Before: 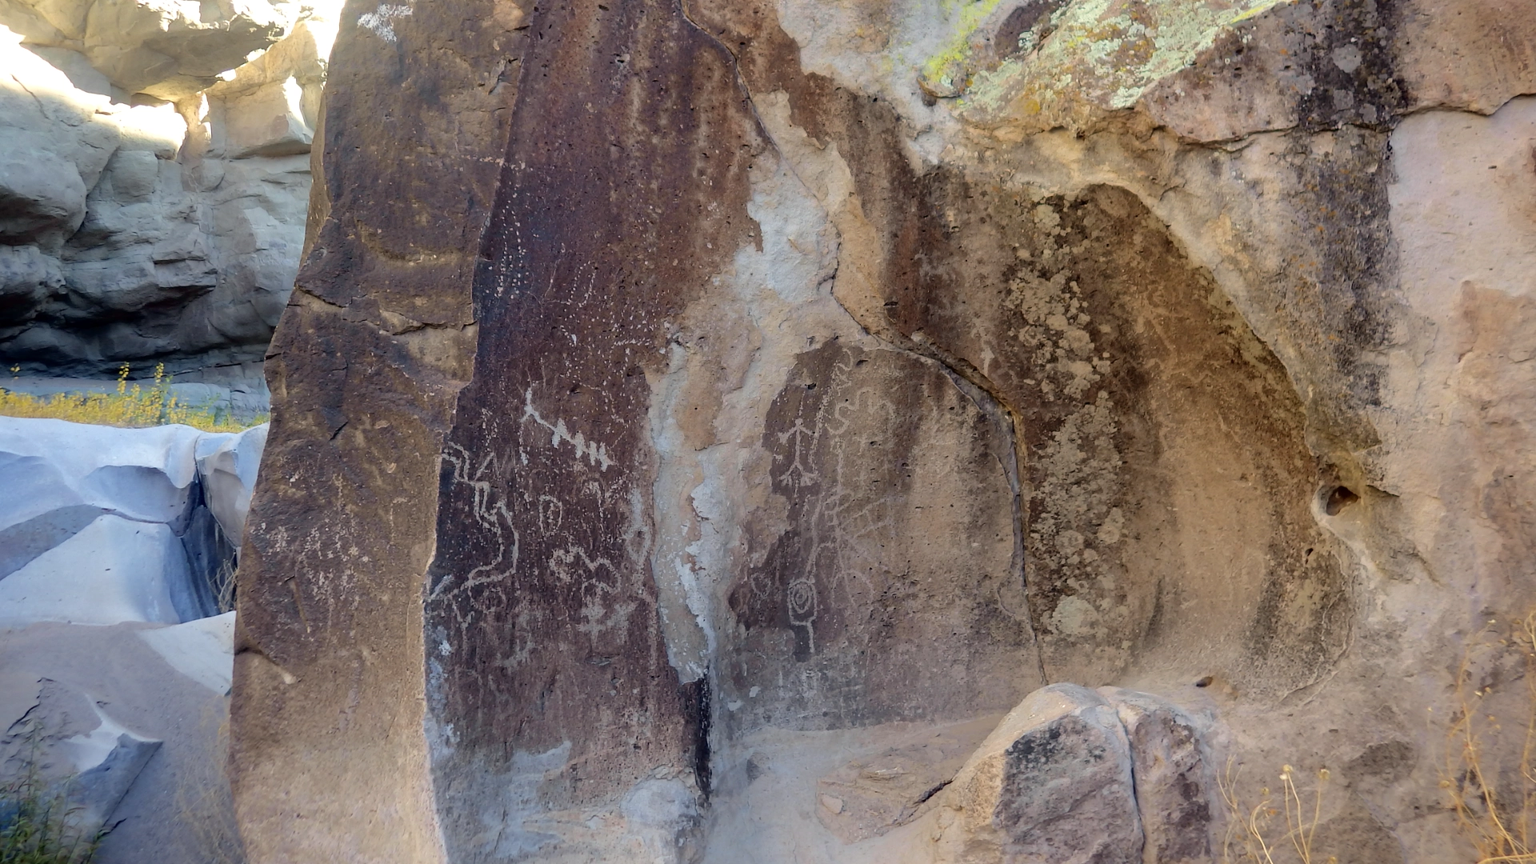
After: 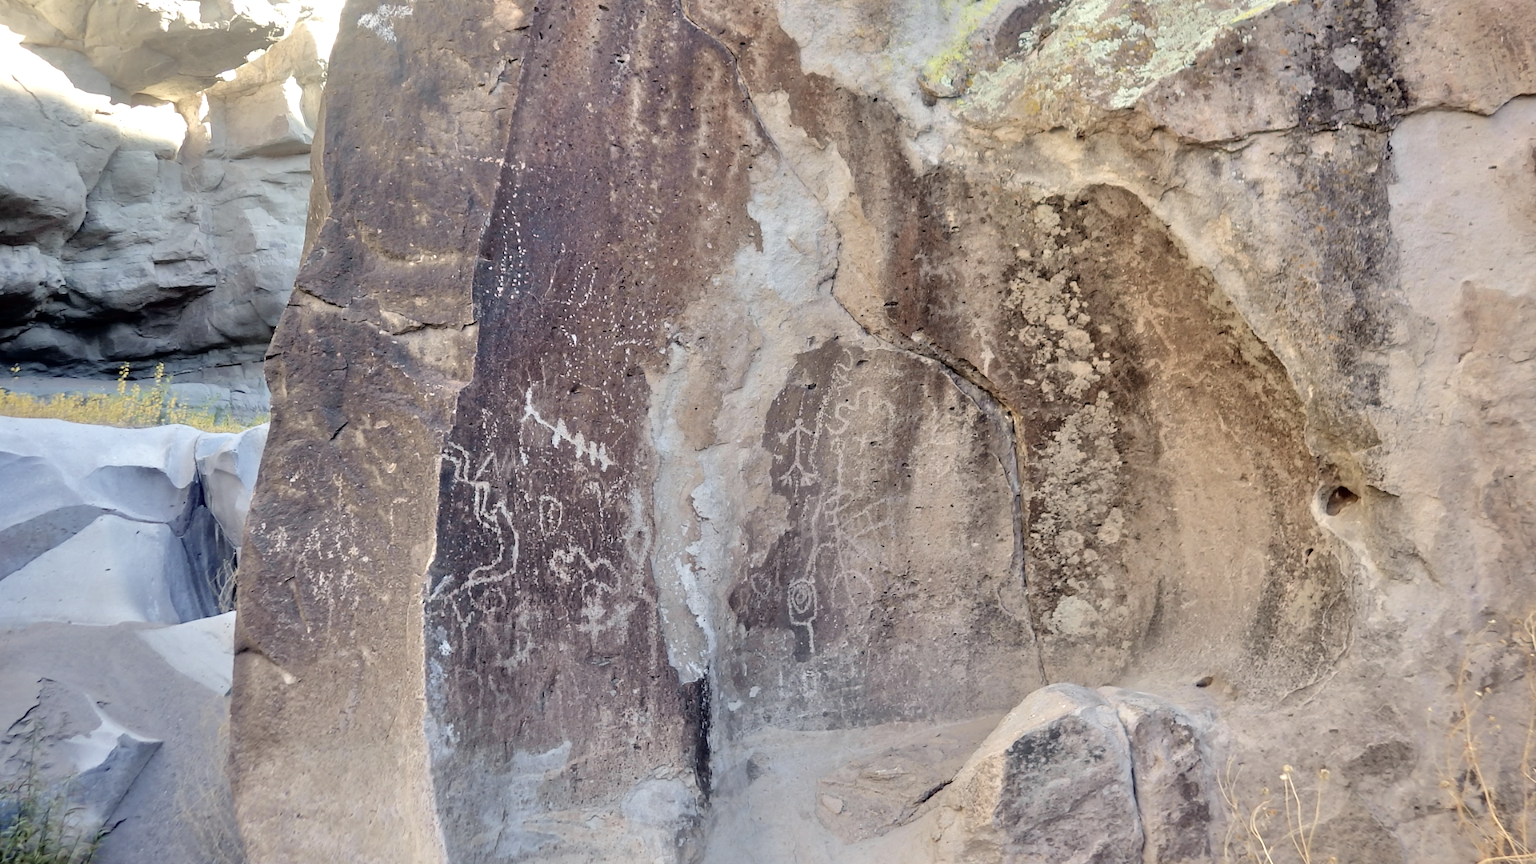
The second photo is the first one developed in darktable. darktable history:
contrast brightness saturation: contrast 0.1, saturation -0.36
tone equalizer: -7 EV 0.15 EV, -6 EV 0.6 EV, -5 EV 1.15 EV, -4 EV 1.33 EV, -3 EV 1.15 EV, -2 EV 0.6 EV, -1 EV 0.15 EV, mask exposure compensation -0.5 EV
